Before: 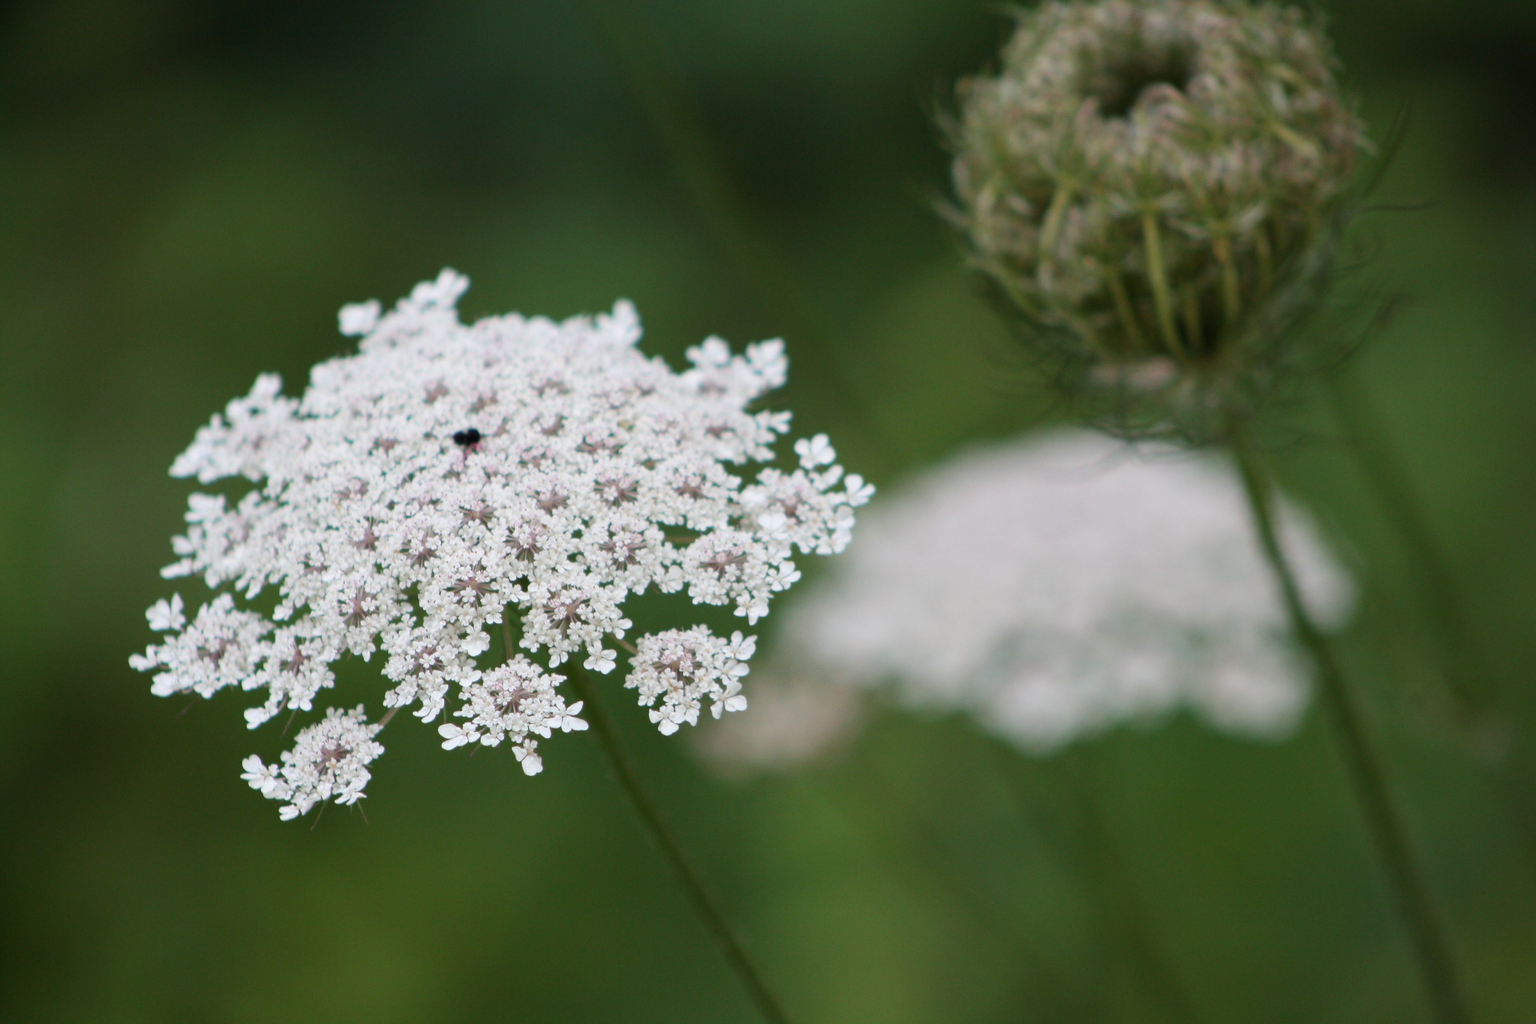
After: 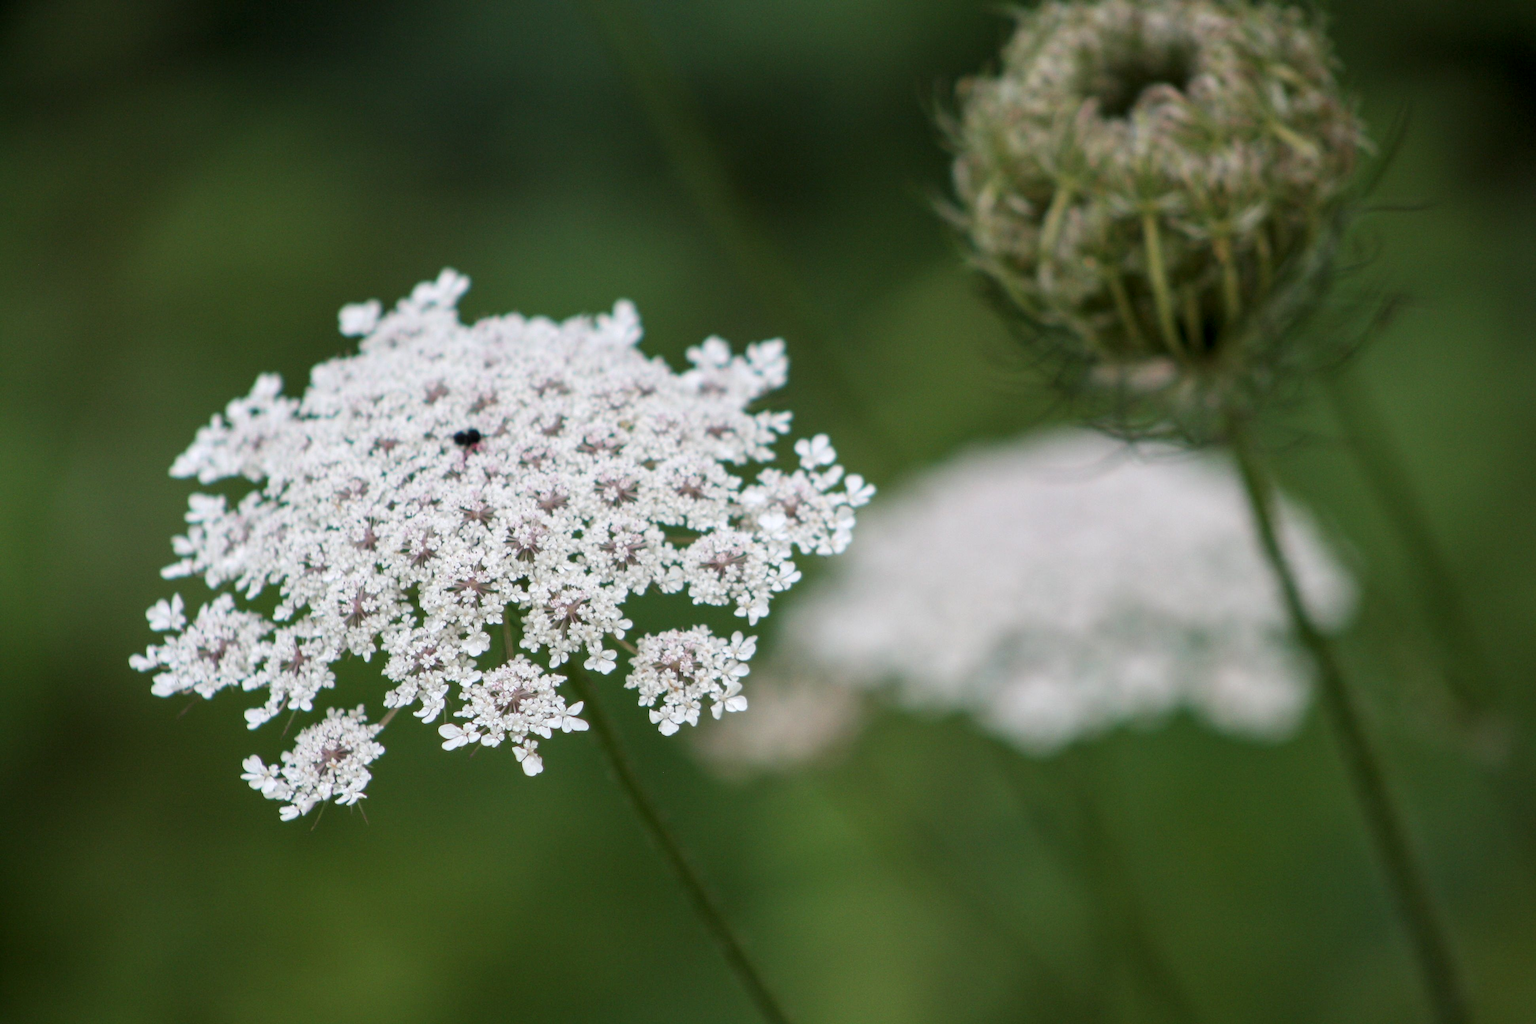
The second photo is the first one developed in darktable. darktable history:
local contrast: detail 130%
contrast brightness saturation: contrast -0.024, brightness -0.009, saturation 0.026
levels: levels [0.016, 0.5, 0.996]
